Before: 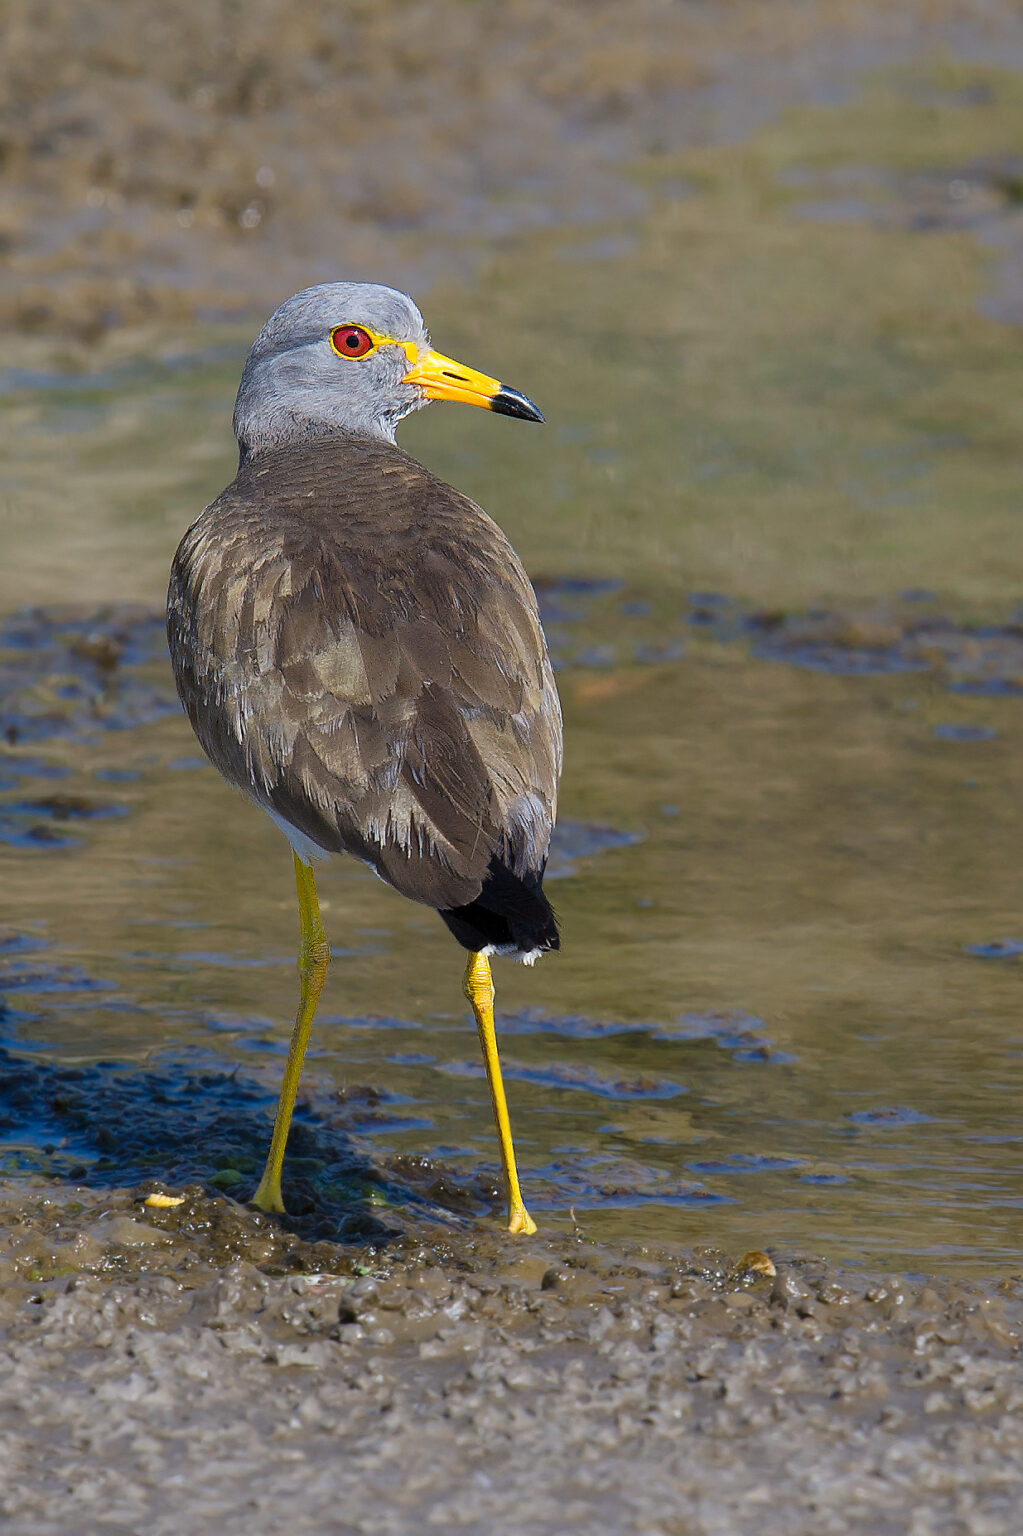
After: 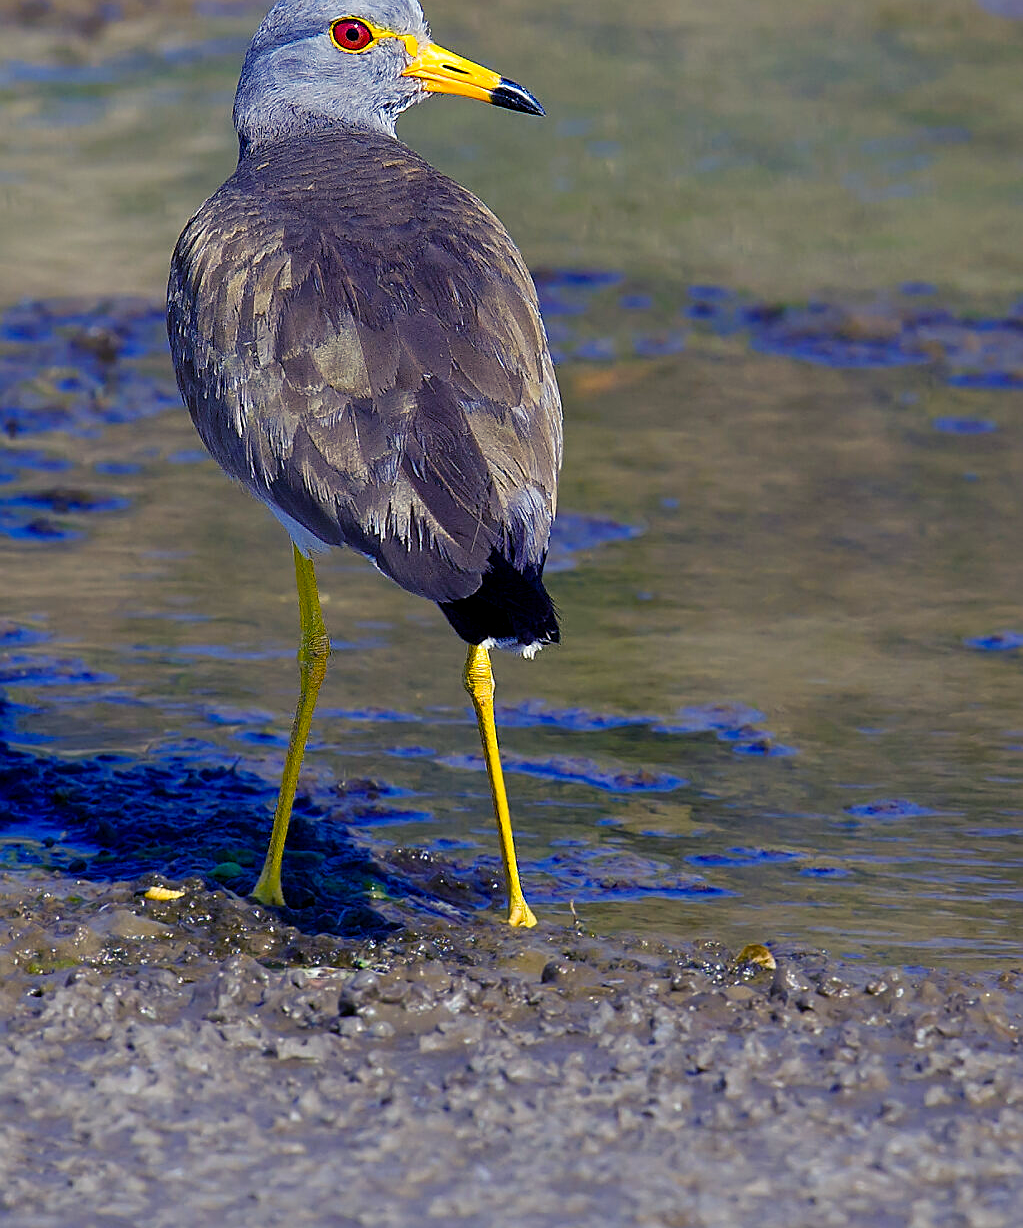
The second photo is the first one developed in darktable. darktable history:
sharpen: on, module defaults
crop and rotate: top 19.998%
color balance rgb: shadows lift › luminance -28.76%, shadows lift › chroma 15%, shadows lift › hue 270°, power › chroma 1%, power › hue 255°, highlights gain › luminance 7.14%, highlights gain › chroma 2%, highlights gain › hue 90°, global offset › luminance -0.29%, global offset › hue 260°, perceptual saturation grading › global saturation 20%, perceptual saturation grading › highlights -13.92%, perceptual saturation grading › shadows 50%
shadows and highlights: shadows 19.13, highlights -83.41, soften with gaussian
